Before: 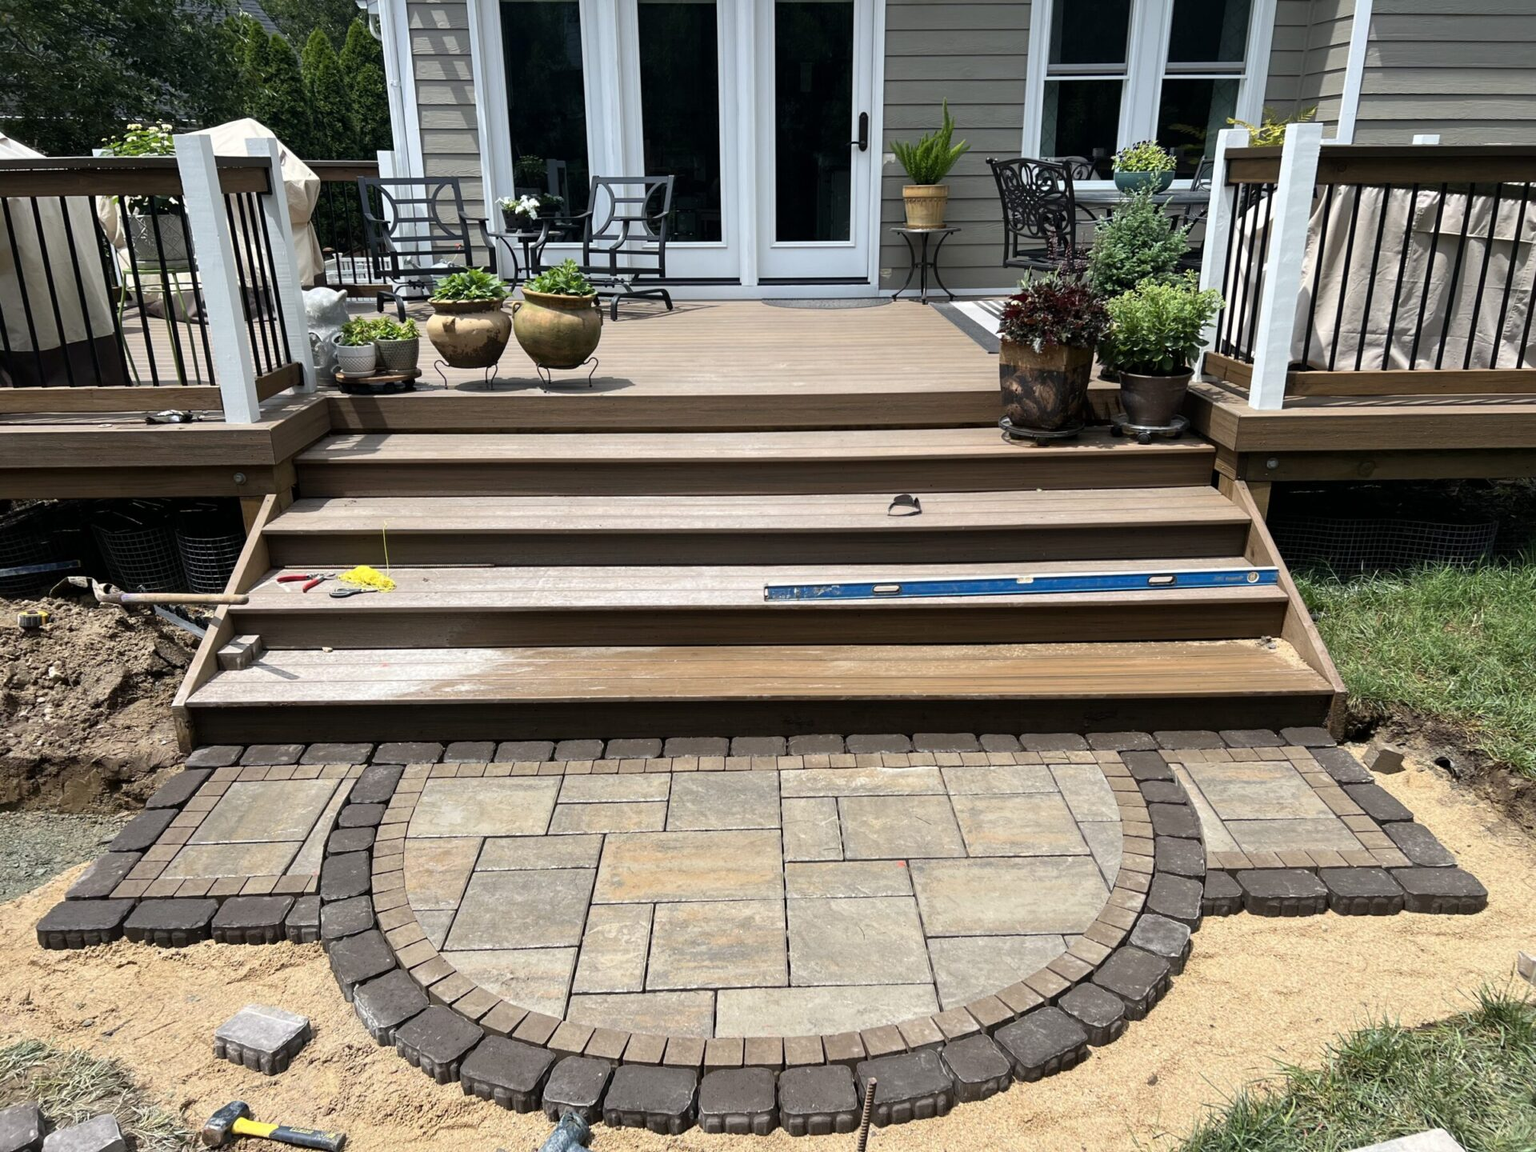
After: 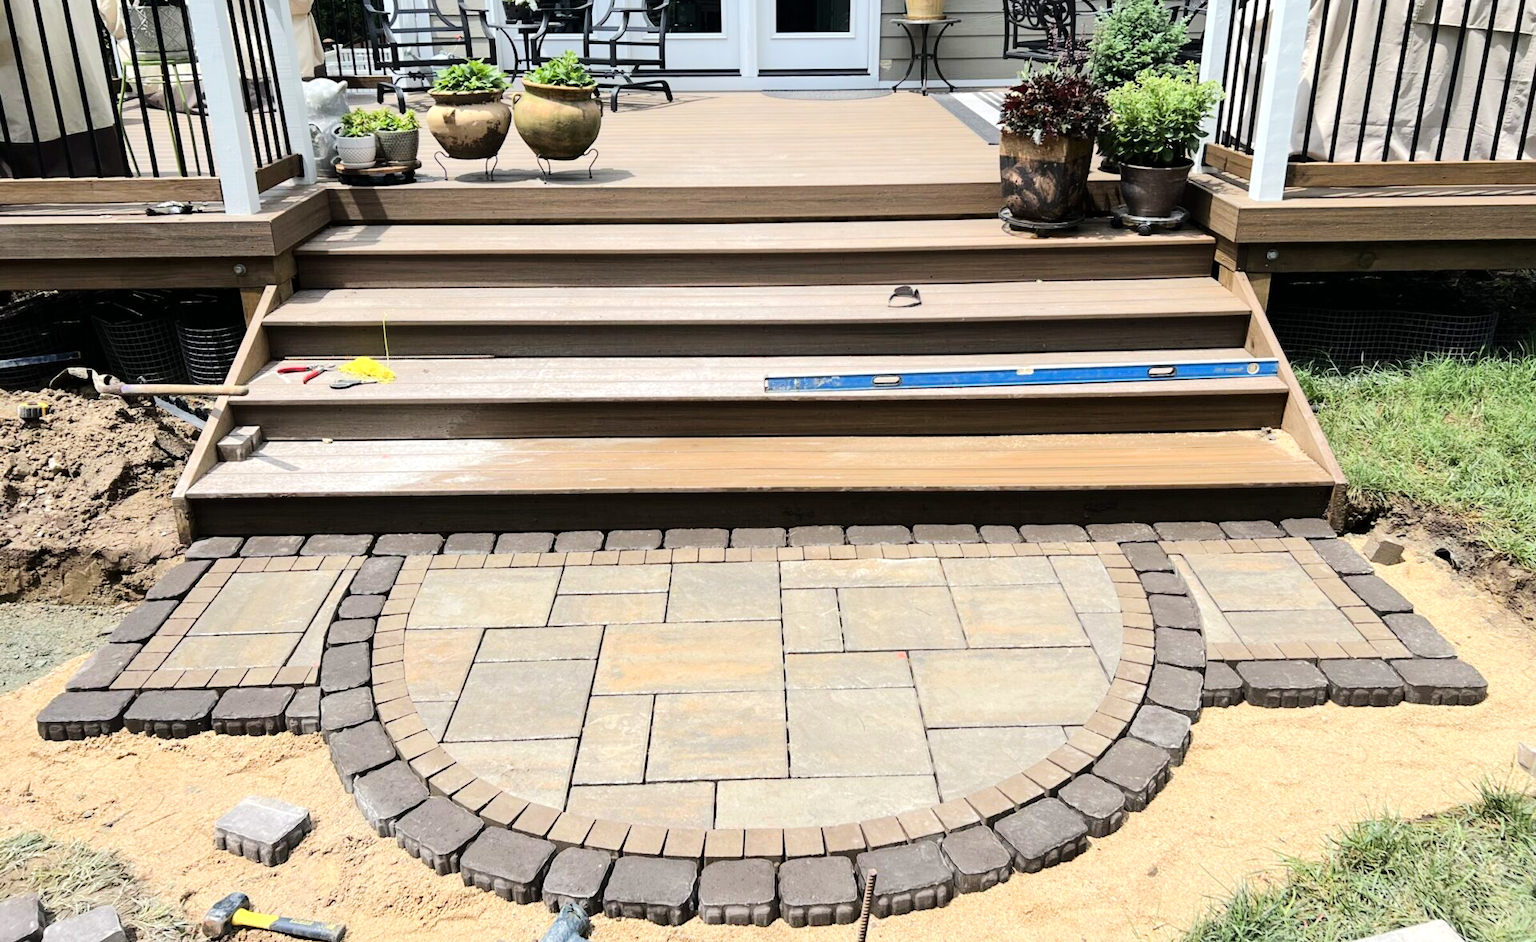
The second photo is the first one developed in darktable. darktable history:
crop and rotate: top 18.174%
tone equalizer: -7 EV 0.16 EV, -6 EV 0.595 EV, -5 EV 1.14 EV, -4 EV 1.35 EV, -3 EV 1.15 EV, -2 EV 0.6 EV, -1 EV 0.159 EV, edges refinement/feathering 500, mask exposure compensation -1.57 EV, preserve details no
